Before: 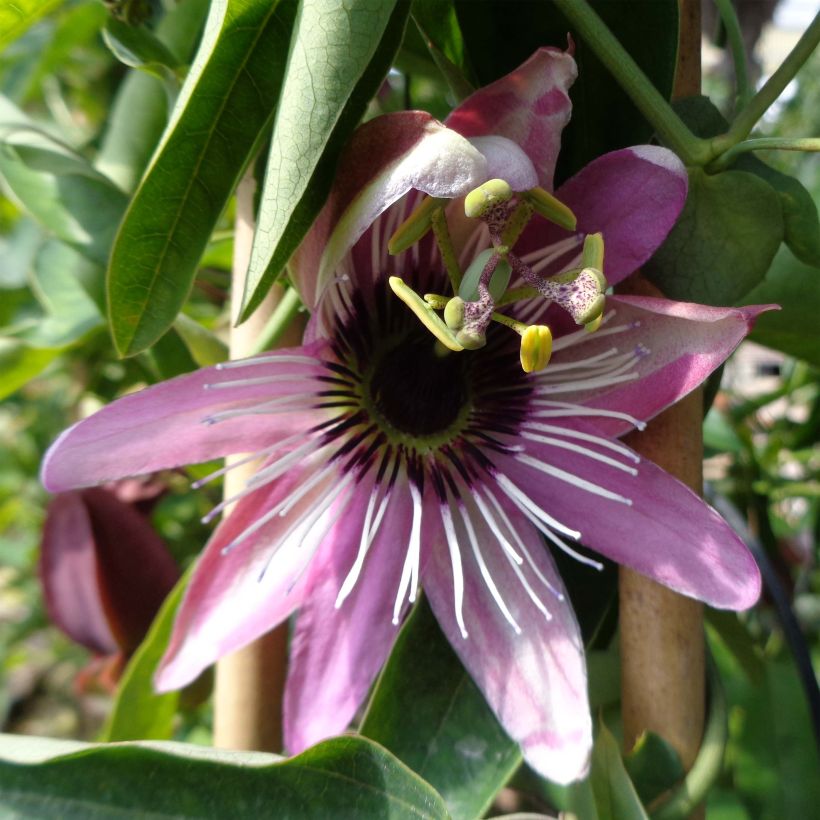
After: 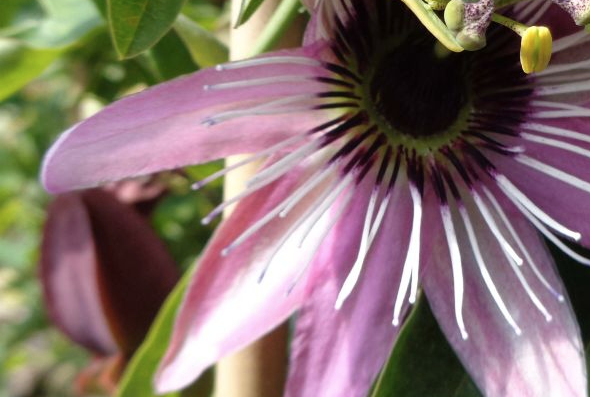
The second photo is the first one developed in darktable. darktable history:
crop: top 36.498%, right 27.964%, bottom 14.995%
contrast brightness saturation: saturation -0.1
